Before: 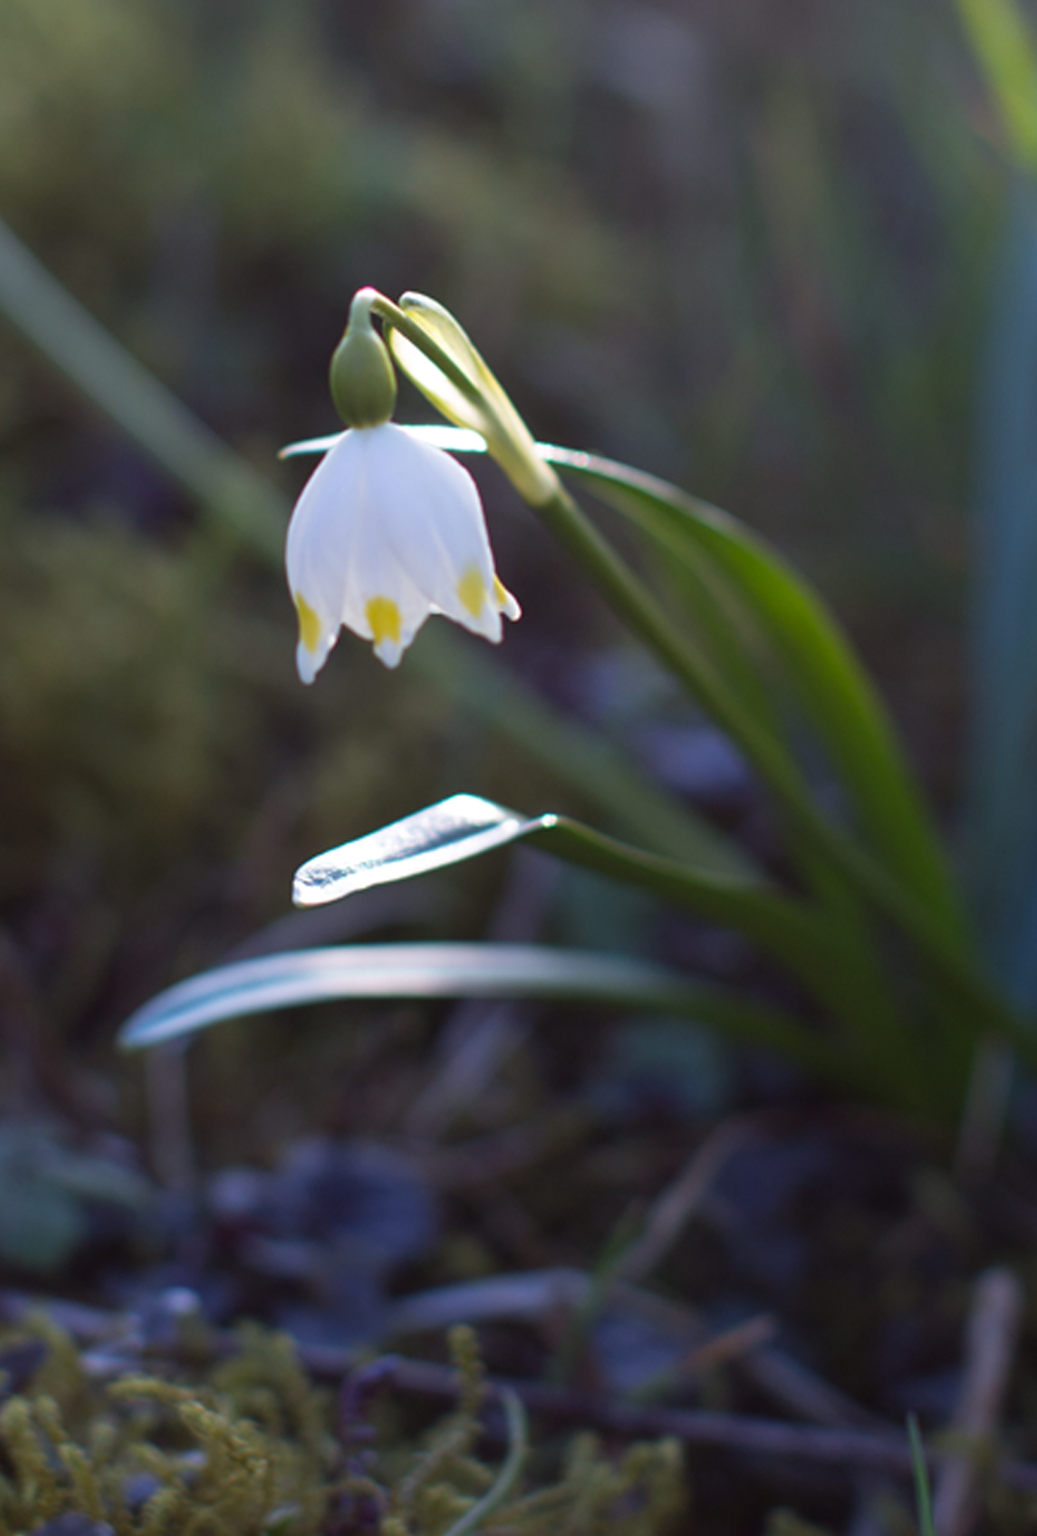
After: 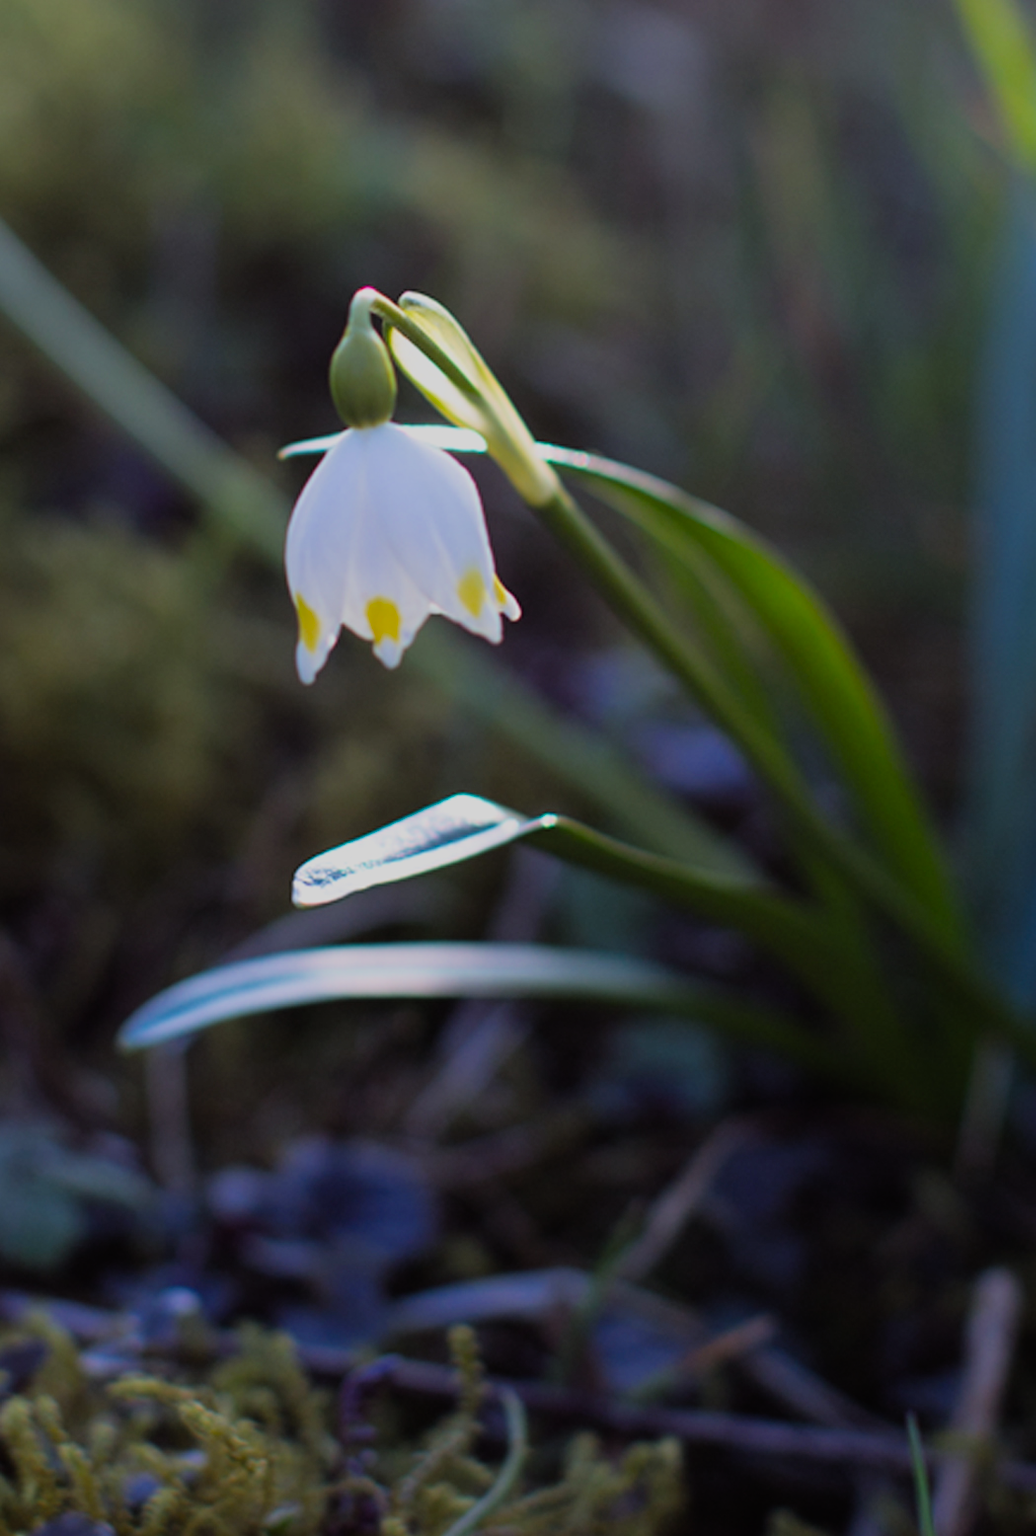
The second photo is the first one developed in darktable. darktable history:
filmic rgb: black relative exposure -7.73 EV, white relative exposure 4.37 EV, hardness 3.76, latitude 38.11%, contrast 0.981, highlights saturation mix 8.55%, shadows ↔ highlights balance 4.57%, color science v5 (2021), contrast in shadows safe, contrast in highlights safe
